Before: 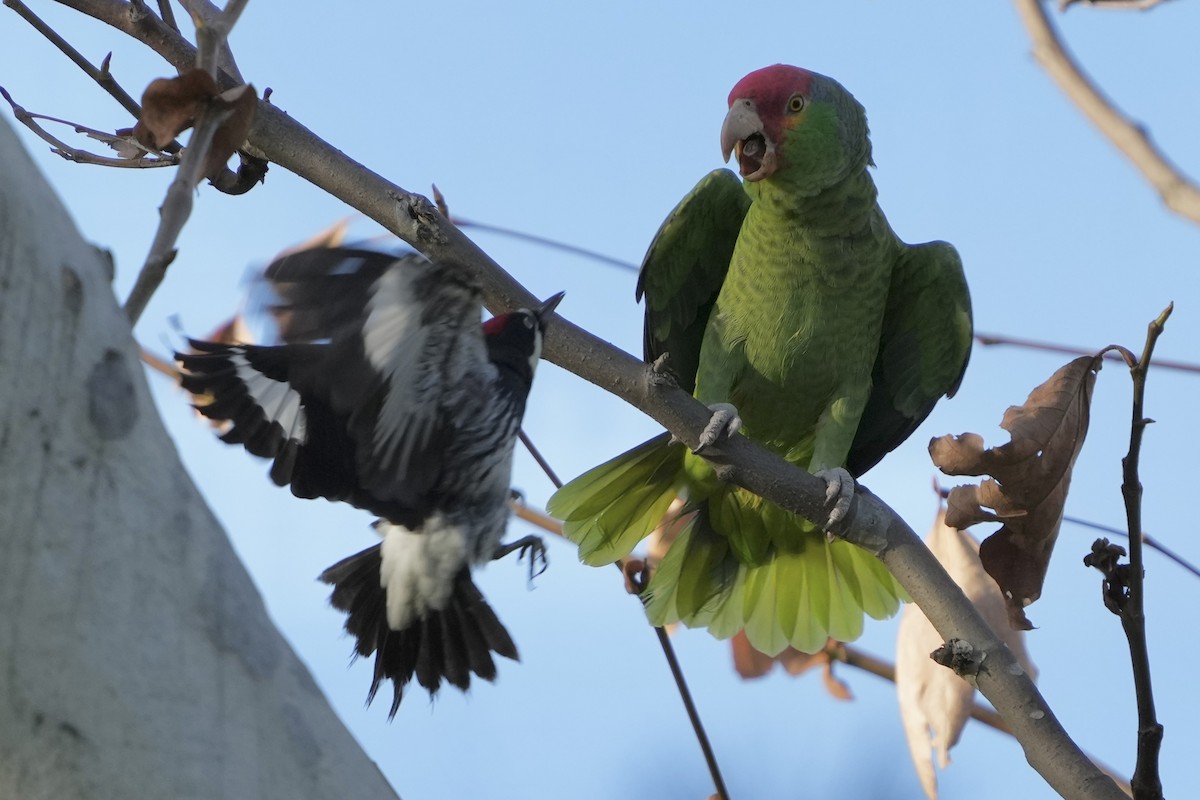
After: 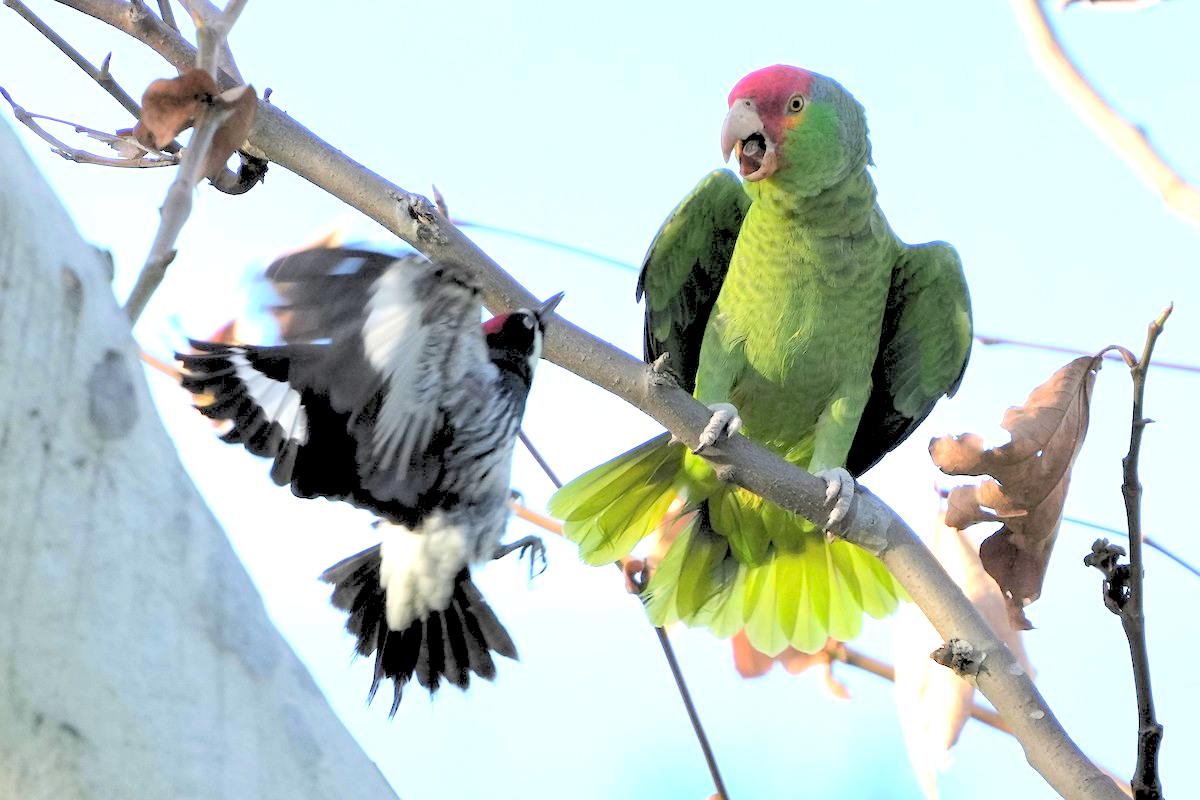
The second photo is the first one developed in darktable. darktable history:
exposure: black level correction 0, exposure 1.379 EV, compensate exposure bias true, compensate highlight preservation false
rgb levels: levels [[0.027, 0.429, 0.996], [0, 0.5, 1], [0, 0.5, 1]]
